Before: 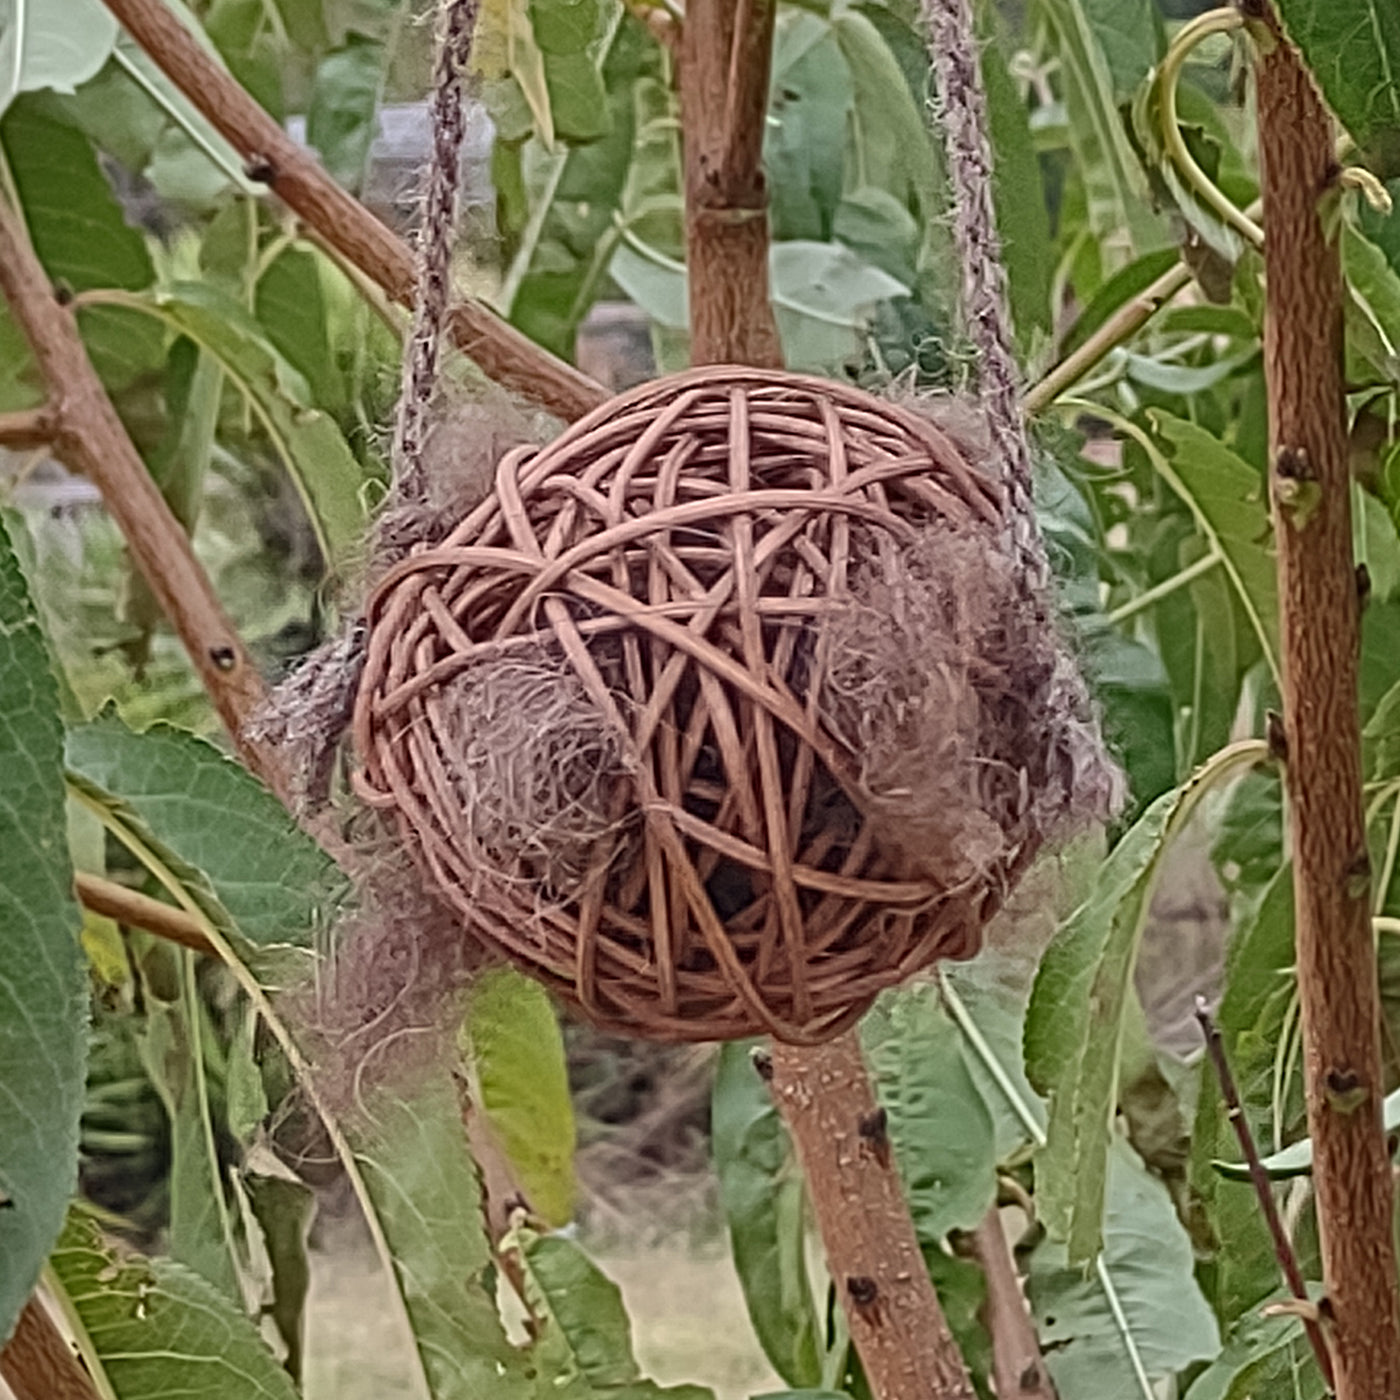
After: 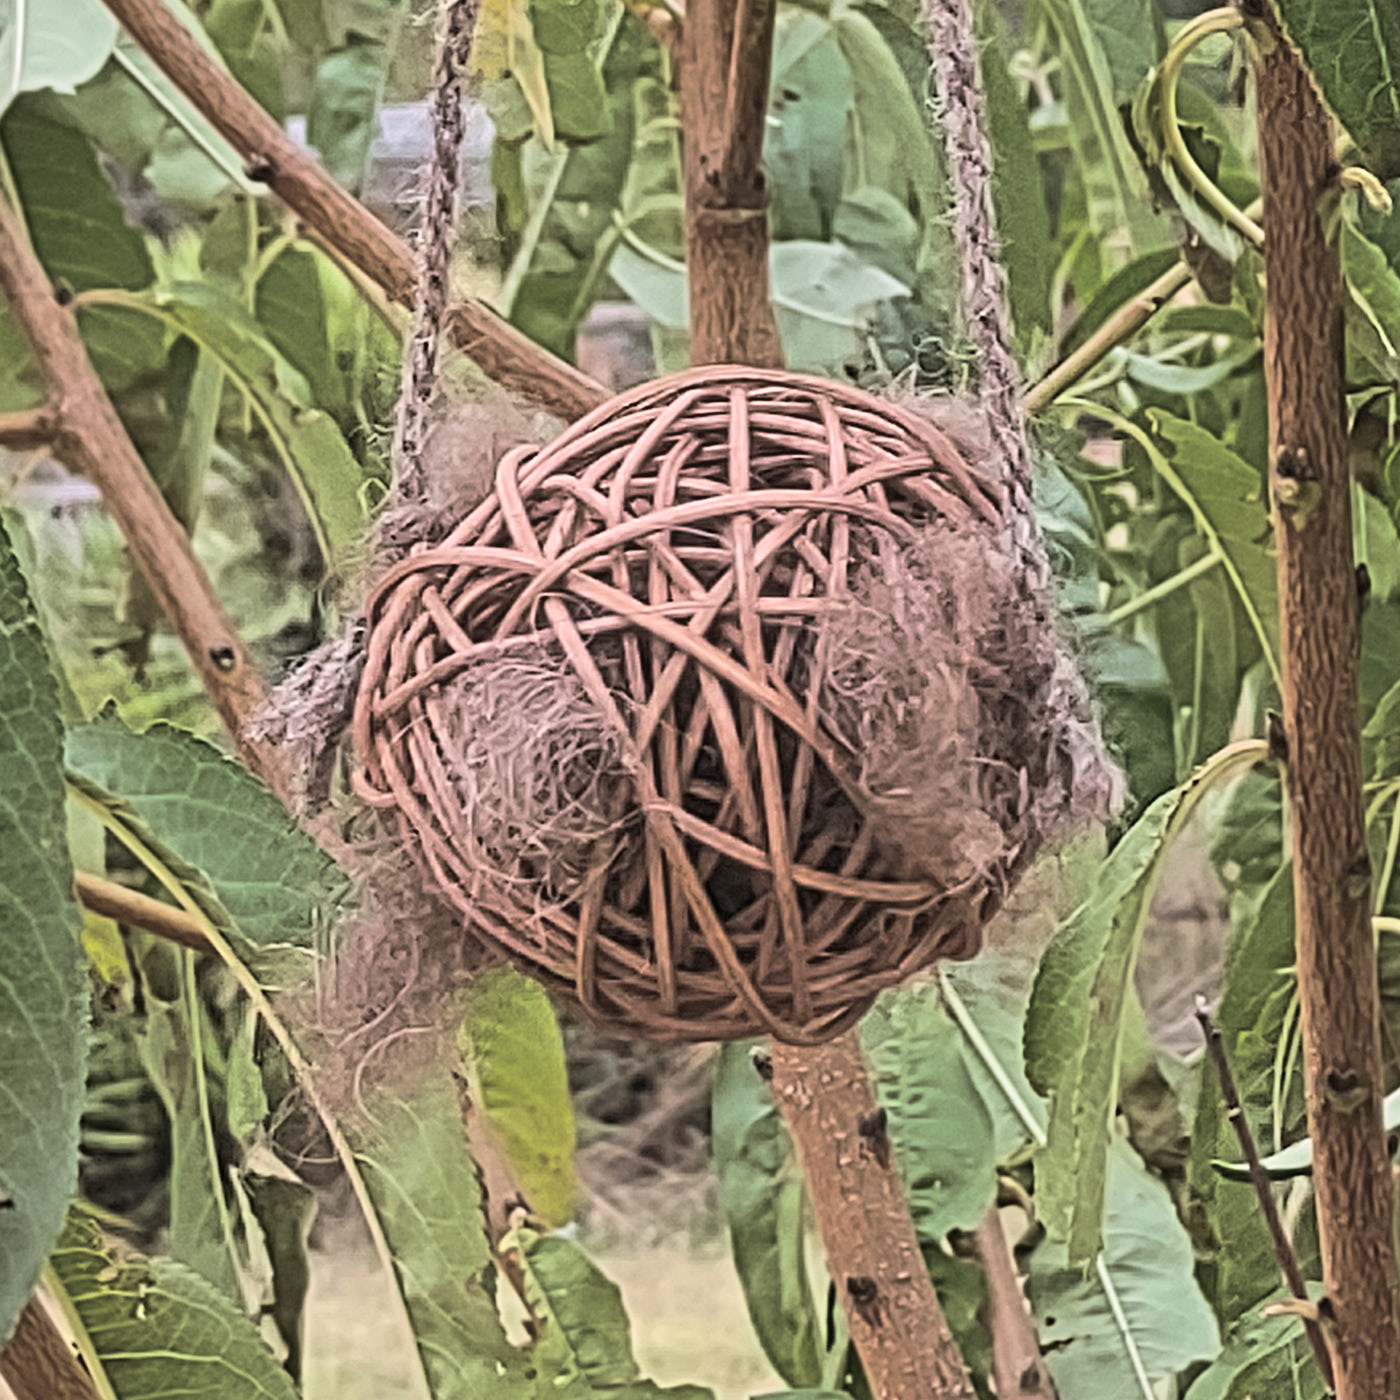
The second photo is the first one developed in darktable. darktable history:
split-toning: shadows › hue 46.8°, shadows › saturation 0.17, highlights › hue 316.8°, highlights › saturation 0.27, balance -51.82
contrast brightness saturation: contrast 0.2, brightness 0.16, saturation 0.22
shadows and highlights: shadows 37.27, highlights -28.18, soften with gaussian
